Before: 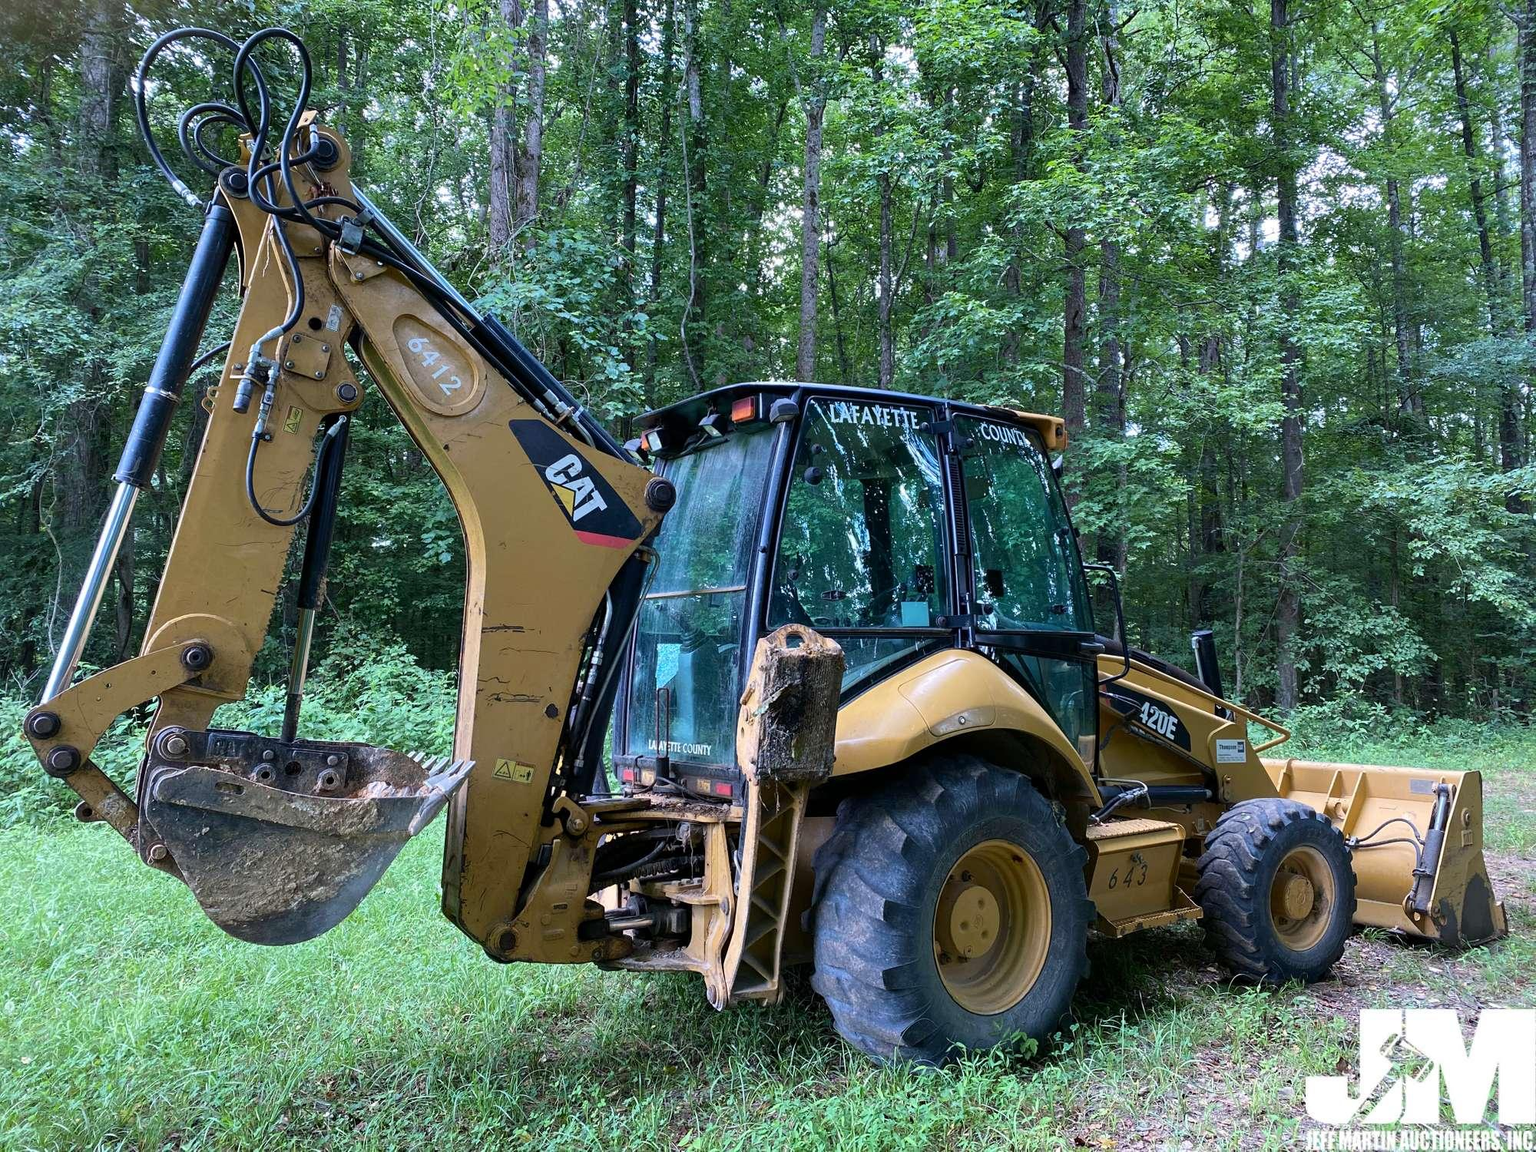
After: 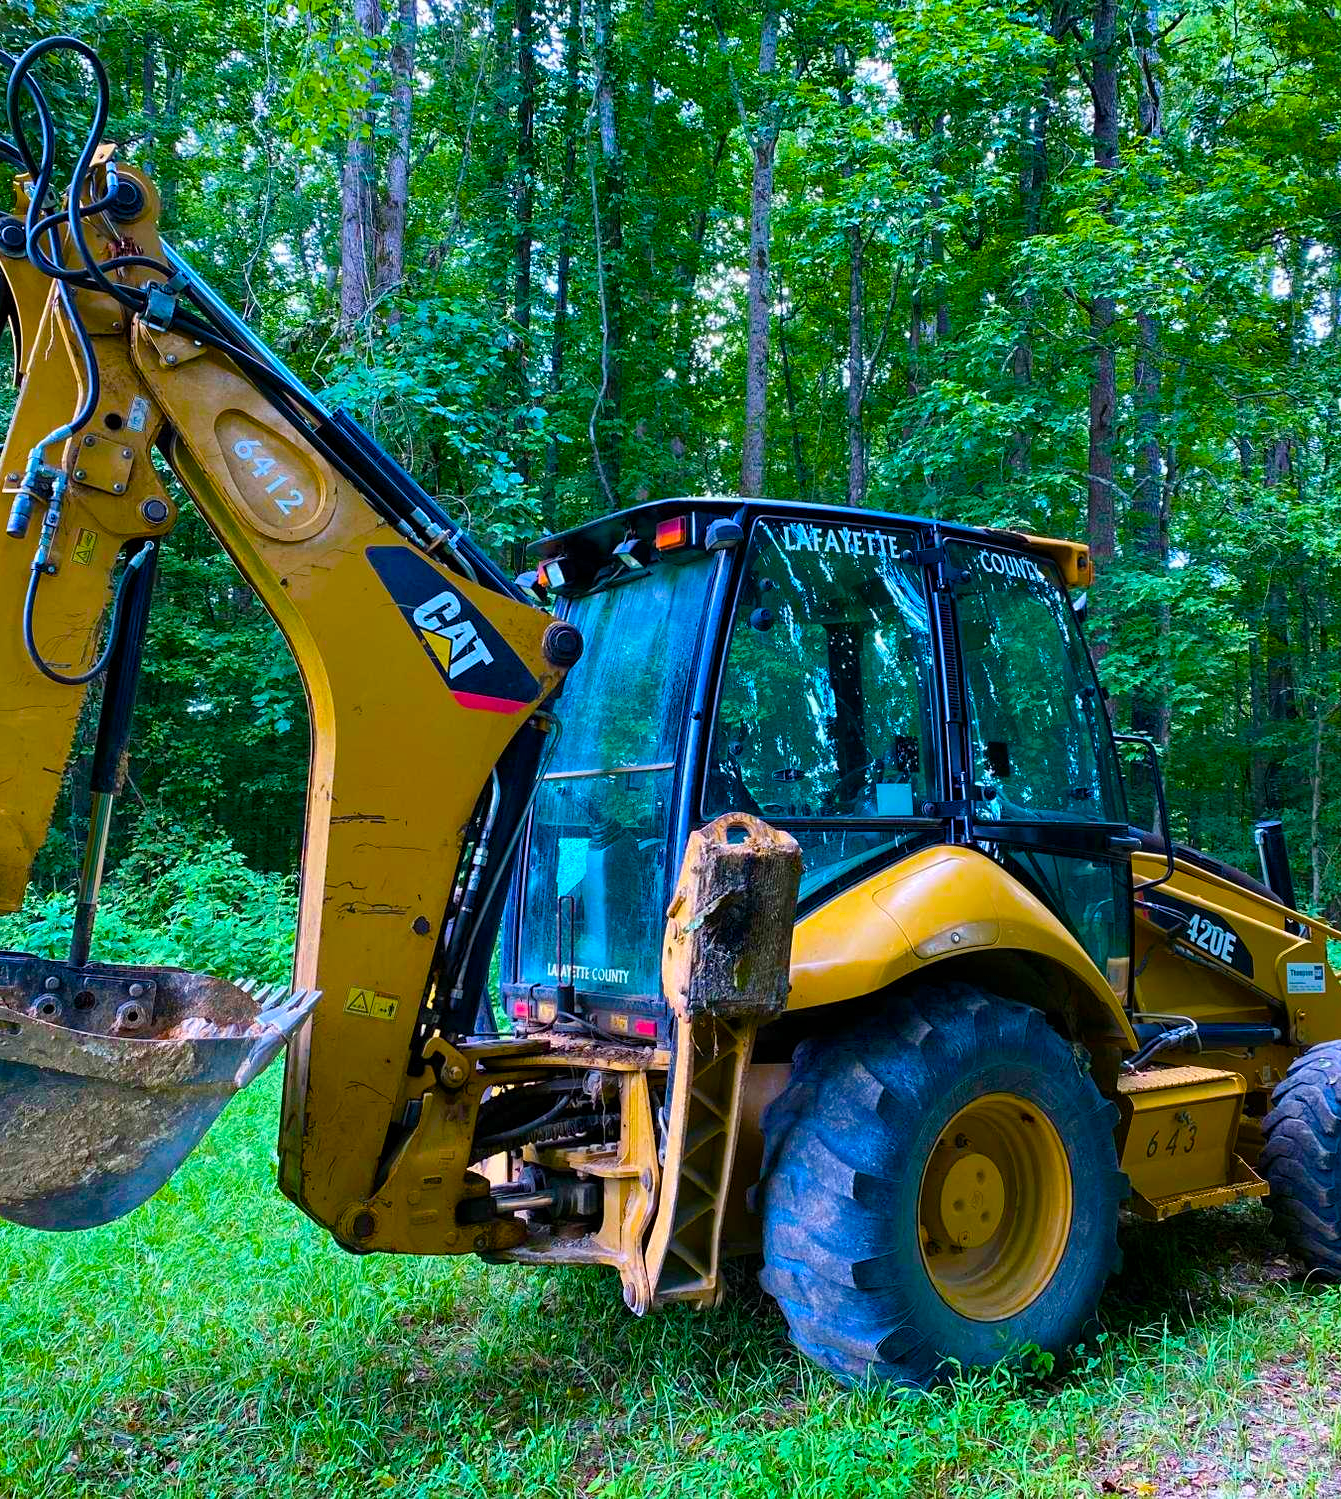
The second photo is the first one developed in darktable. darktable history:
crop and rotate: left 14.86%, right 18.061%
color balance rgb: perceptual saturation grading › global saturation 36.022%, perceptual saturation grading › shadows 36.182%, global vibrance 59.285%
